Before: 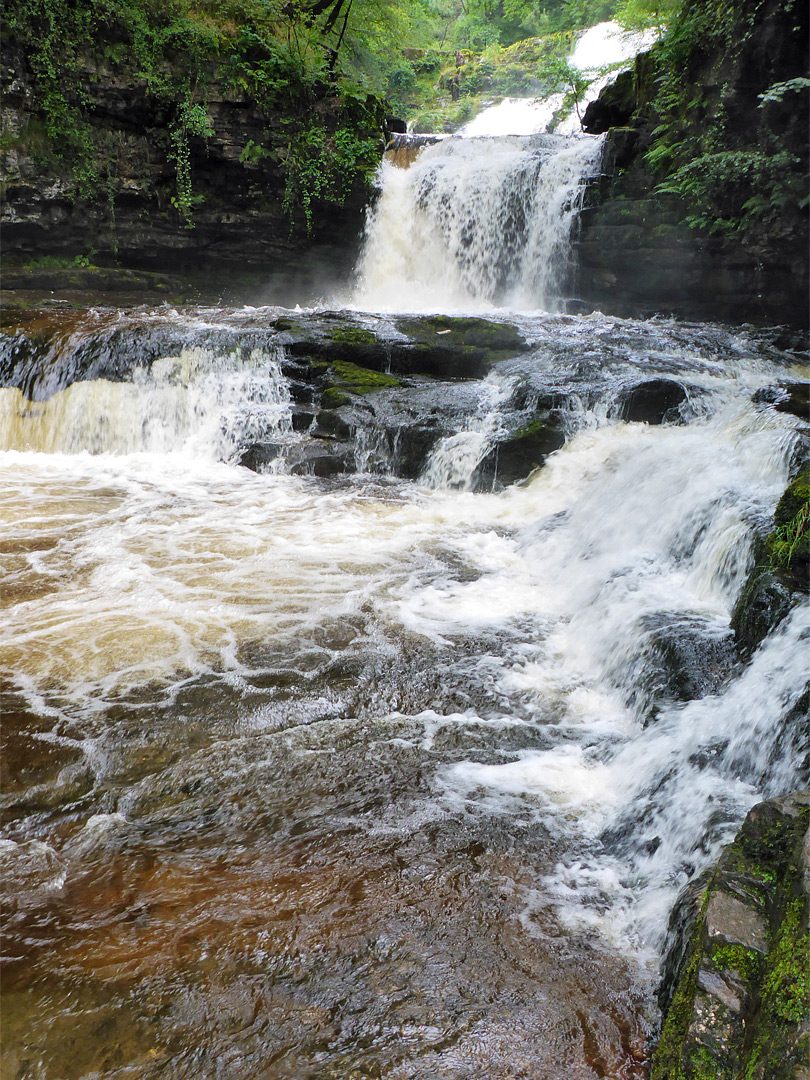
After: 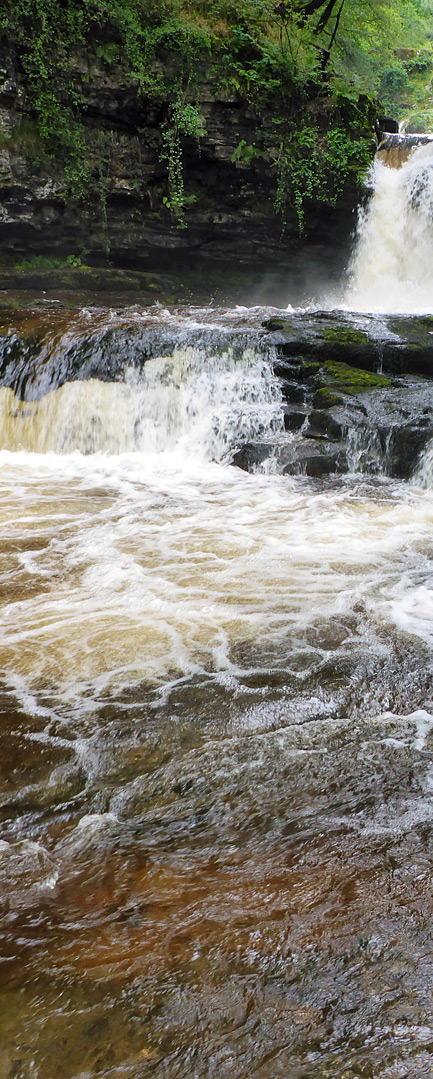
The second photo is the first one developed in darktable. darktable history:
crop: left 1.03%, right 45.459%, bottom 0.091%
exposure: compensate highlight preservation false
